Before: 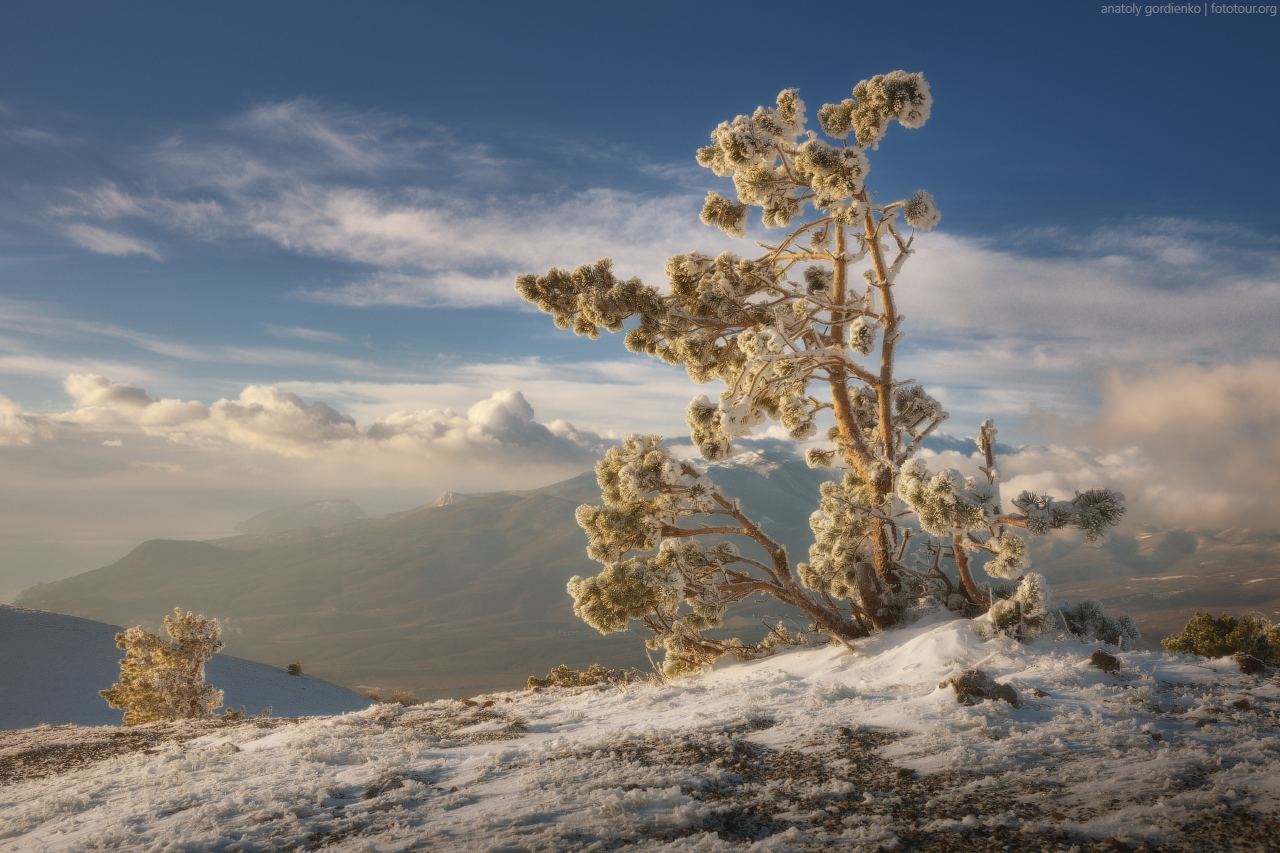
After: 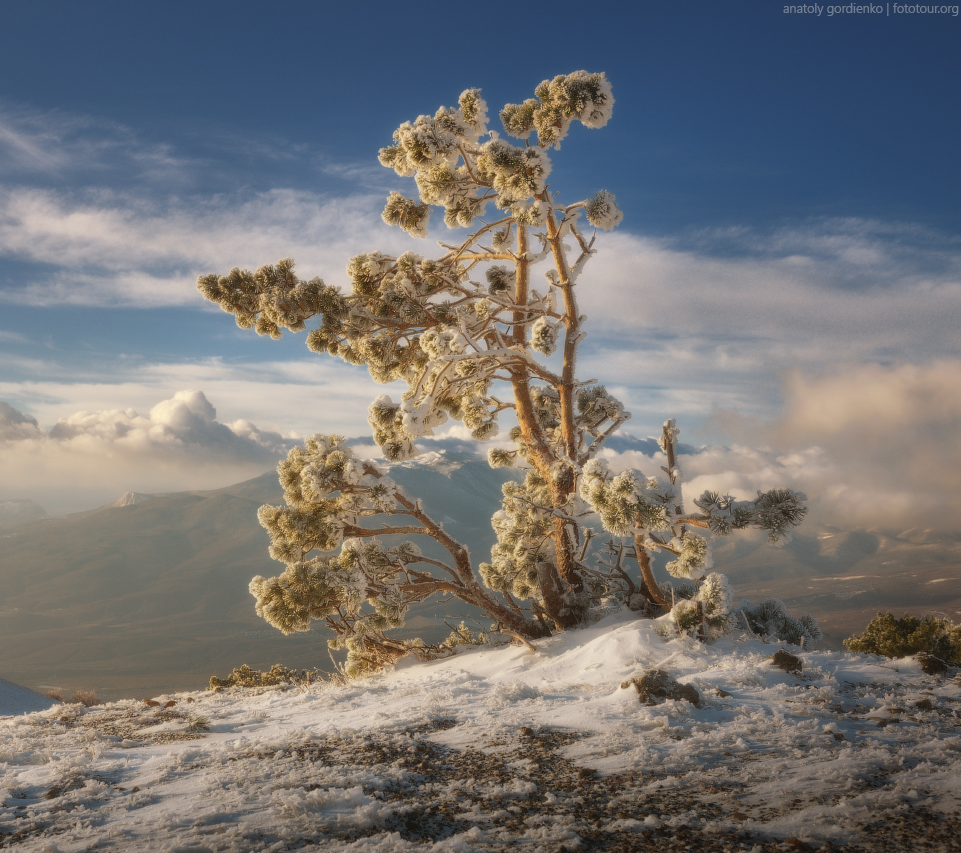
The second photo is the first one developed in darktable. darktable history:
crop and rotate: left 24.848%
tone equalizer: mask exposure compensation -0.502 EV
